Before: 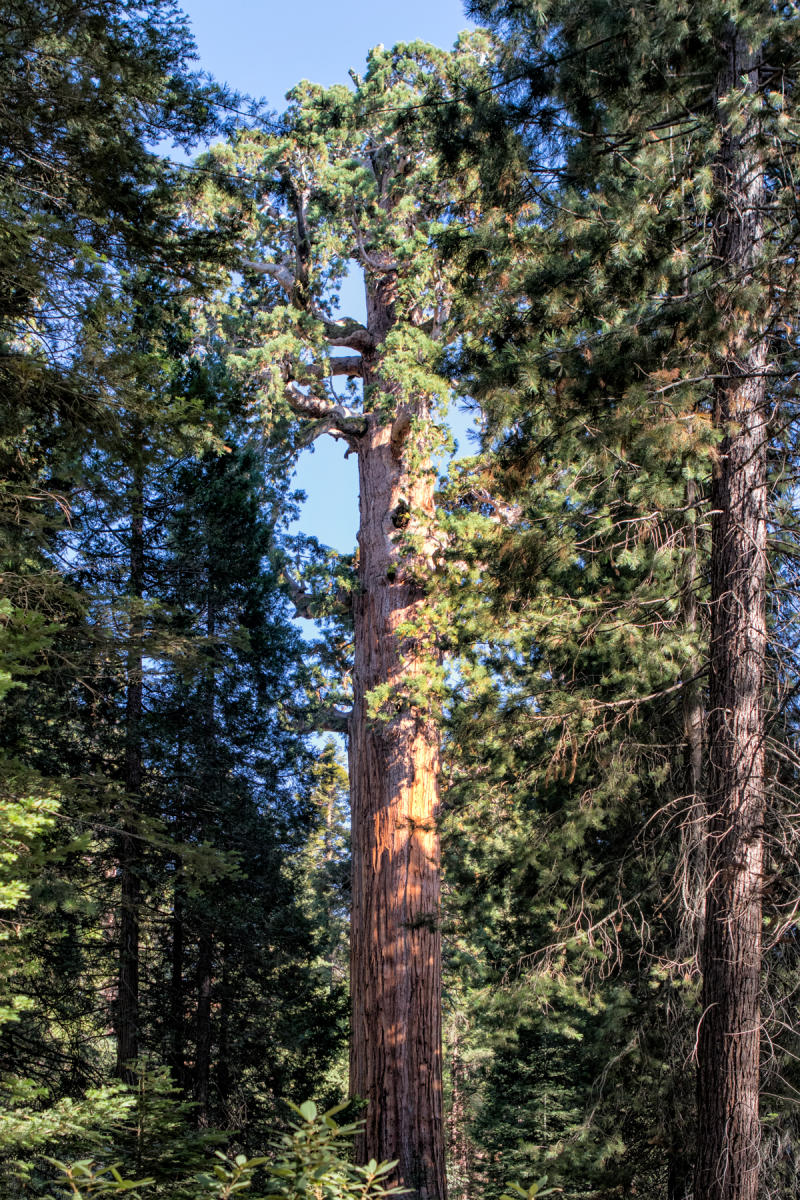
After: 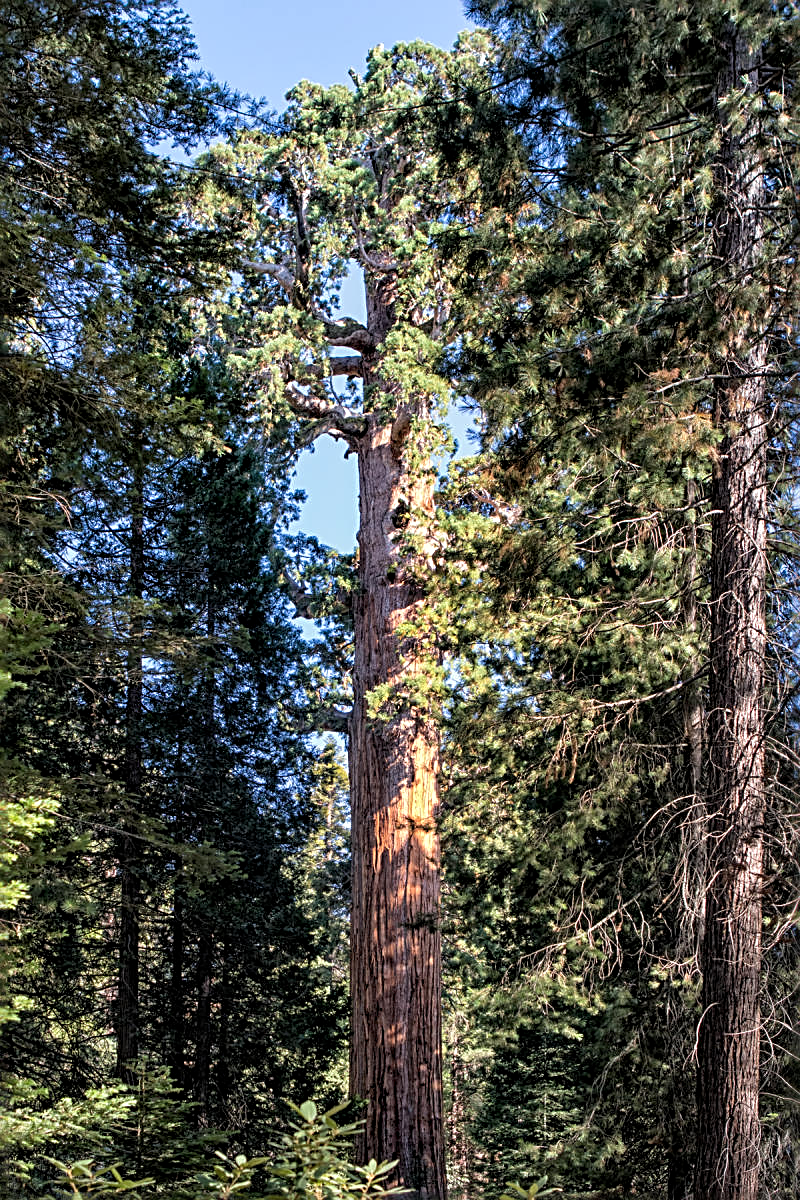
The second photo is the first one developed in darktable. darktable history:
sharpen: radius 2.817, amount 0.715
local contrast: highlights 100%, shadows 100%, detail 120%, midtone range 0.2
